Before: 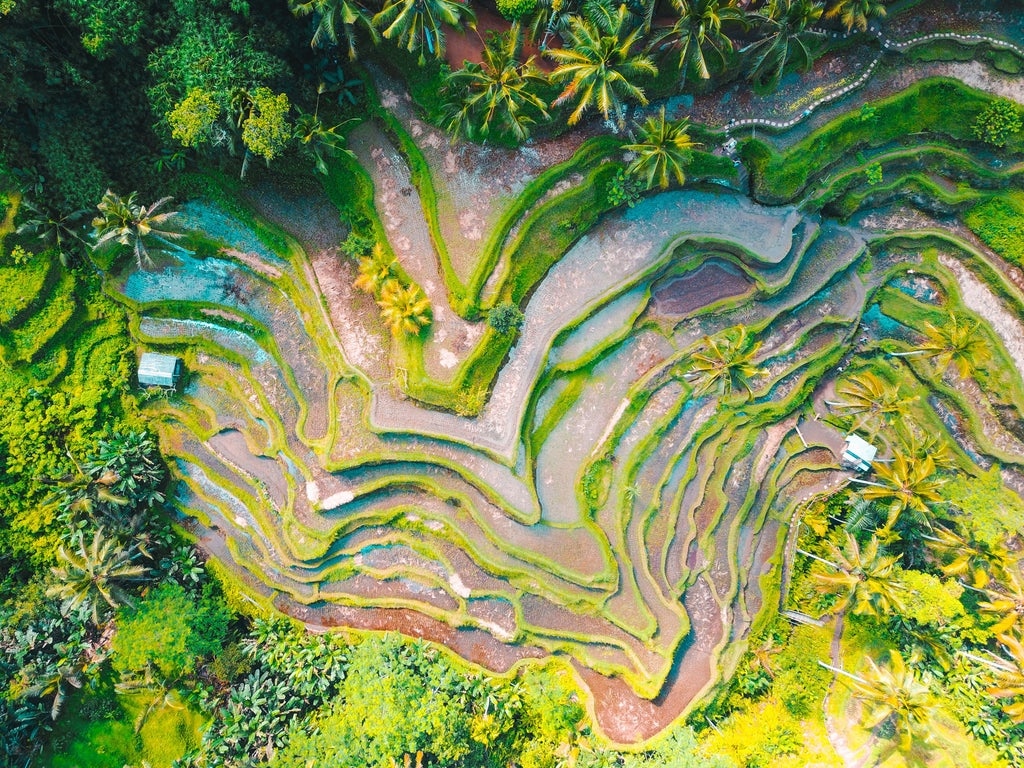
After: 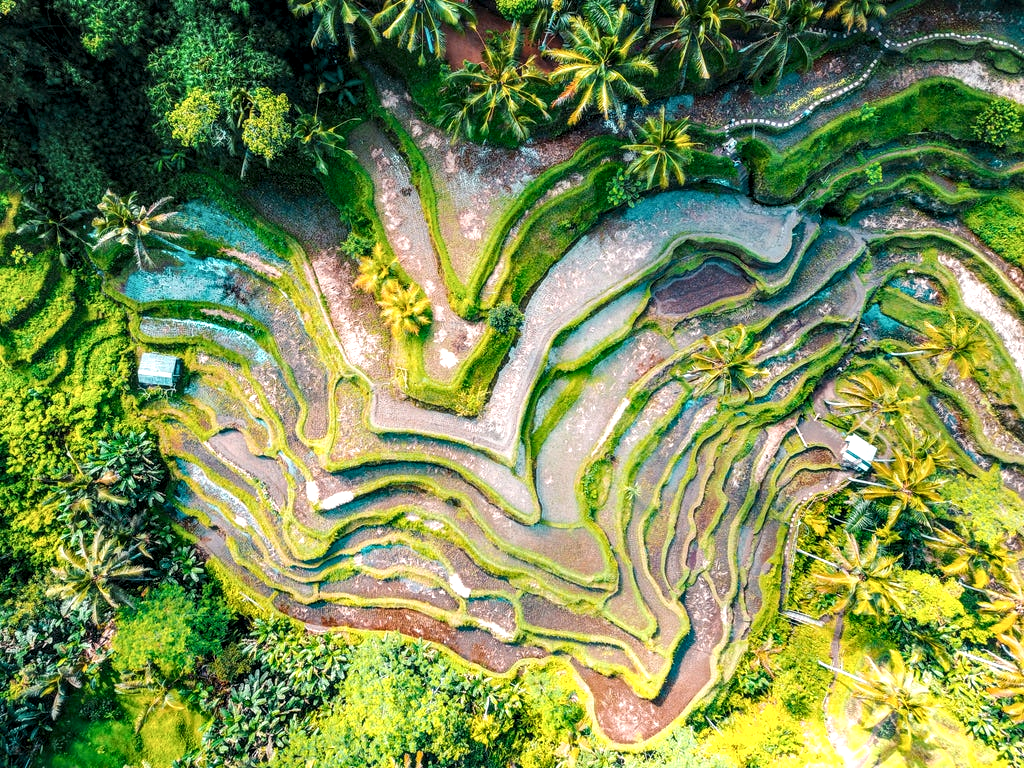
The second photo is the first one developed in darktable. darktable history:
local contrast: highlights 64%, shadows 54%, detail 168%, midtone range 0.51
